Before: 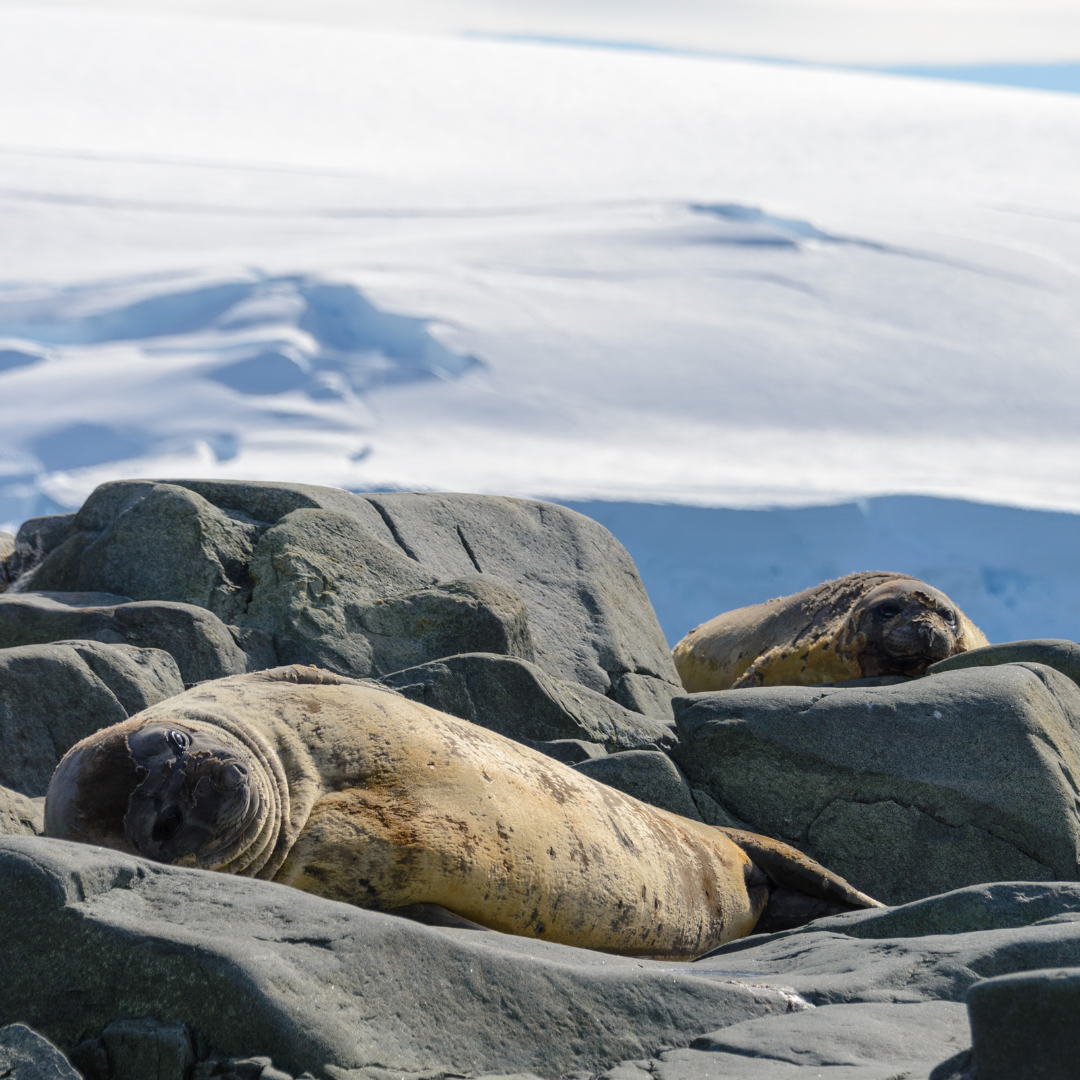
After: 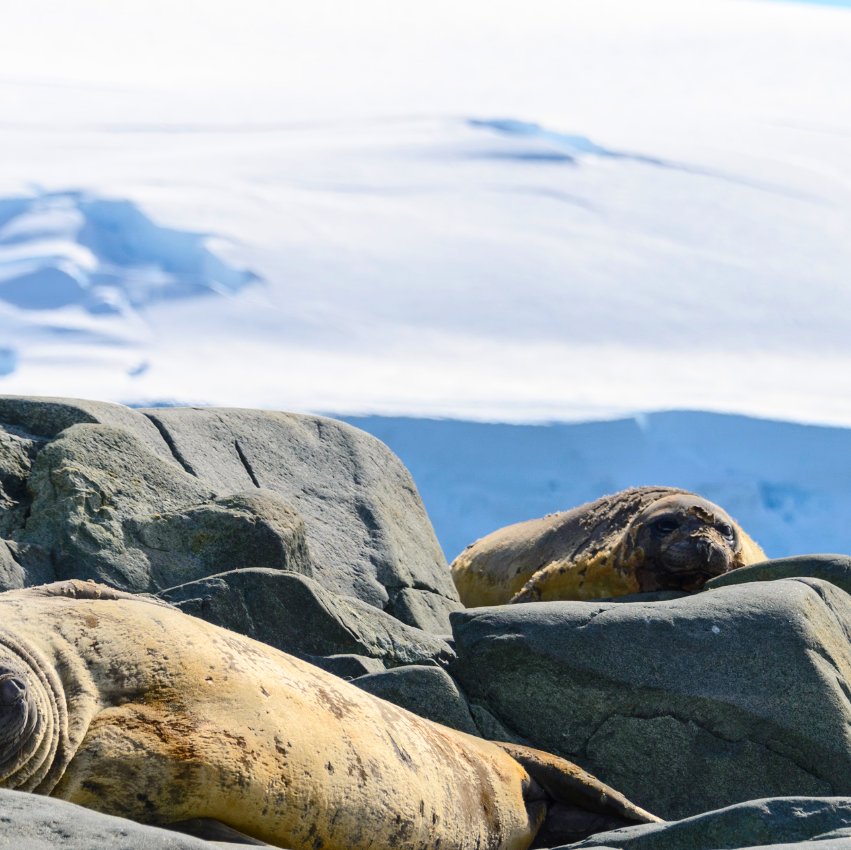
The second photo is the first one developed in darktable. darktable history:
crop and rotate: left 20.74%, top 7.912%, right 0.375%, bottom 13.378%
contrast brightness saturation: contrast 0.23, brightness 0.1, saturation 0.29
